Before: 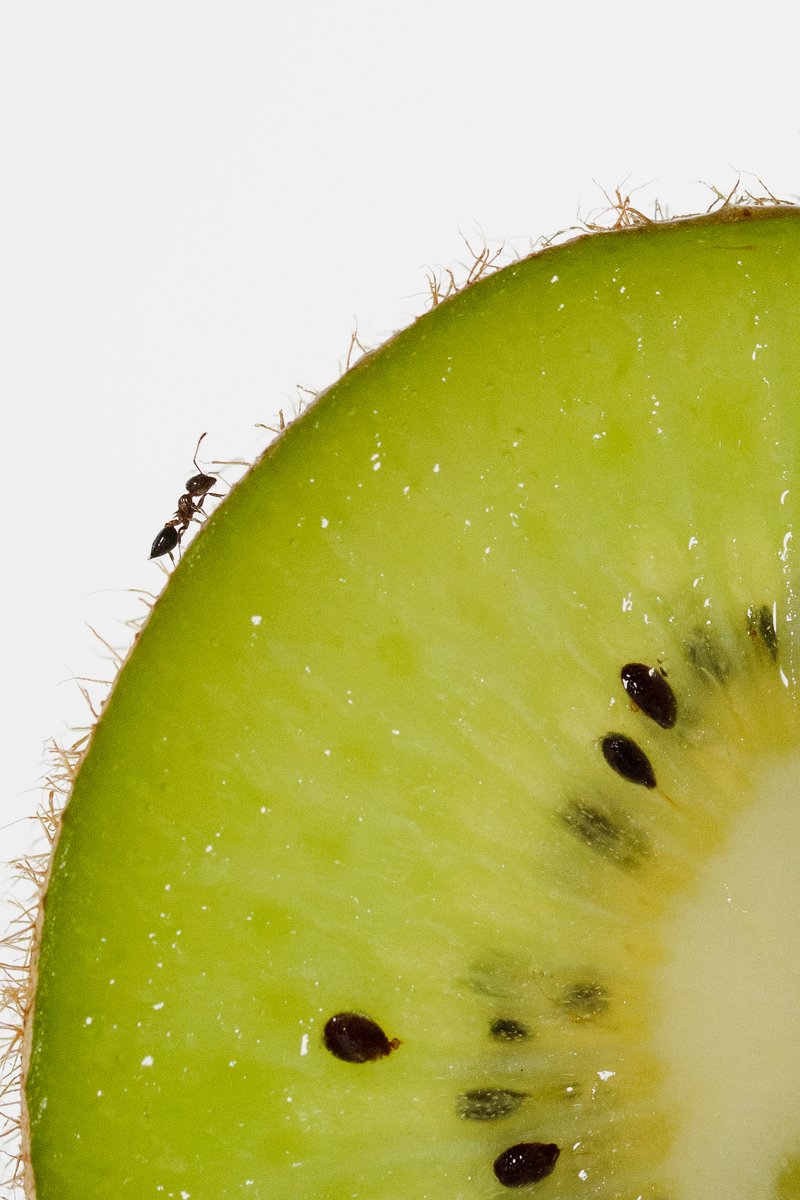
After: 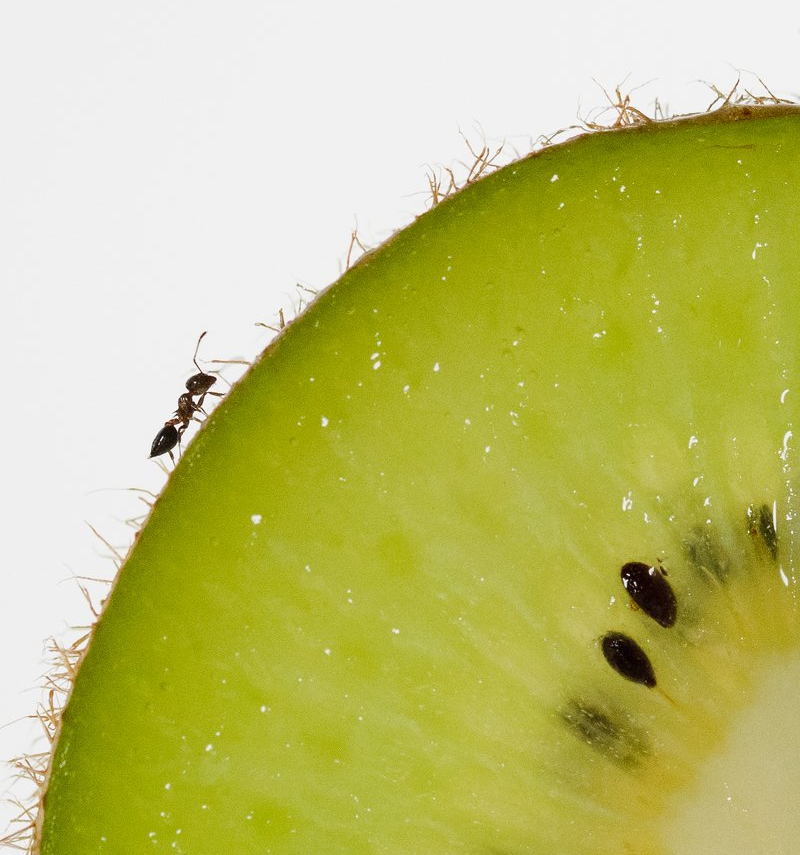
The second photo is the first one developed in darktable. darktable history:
crop and rotate: top 8.442%, bottom 20.254%
